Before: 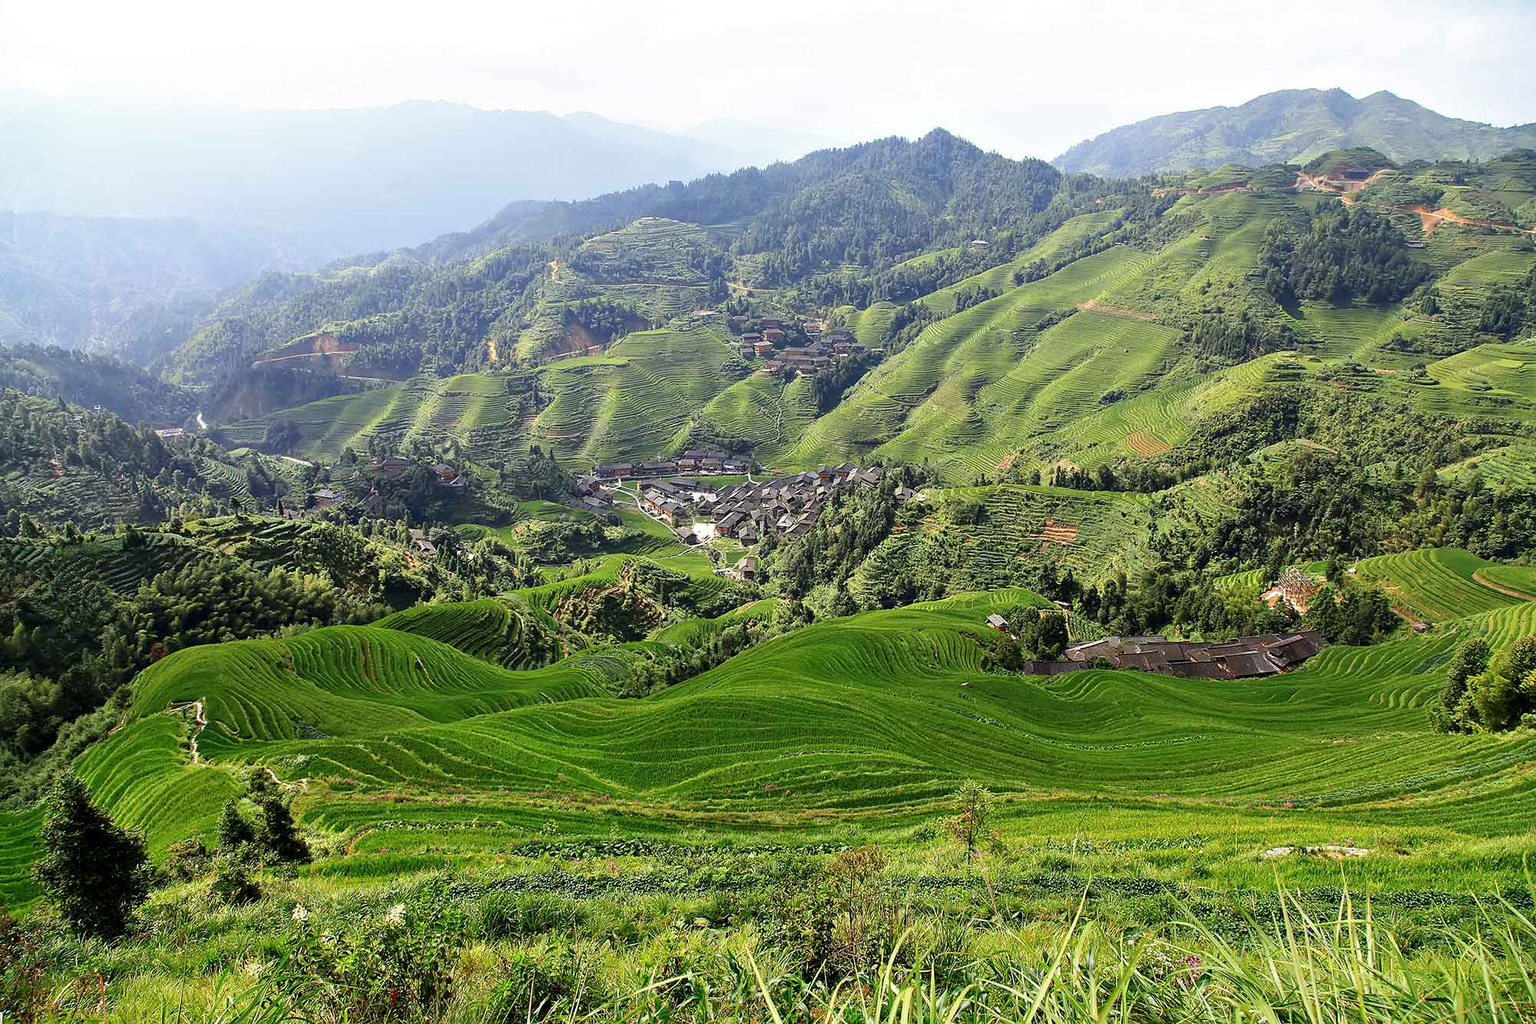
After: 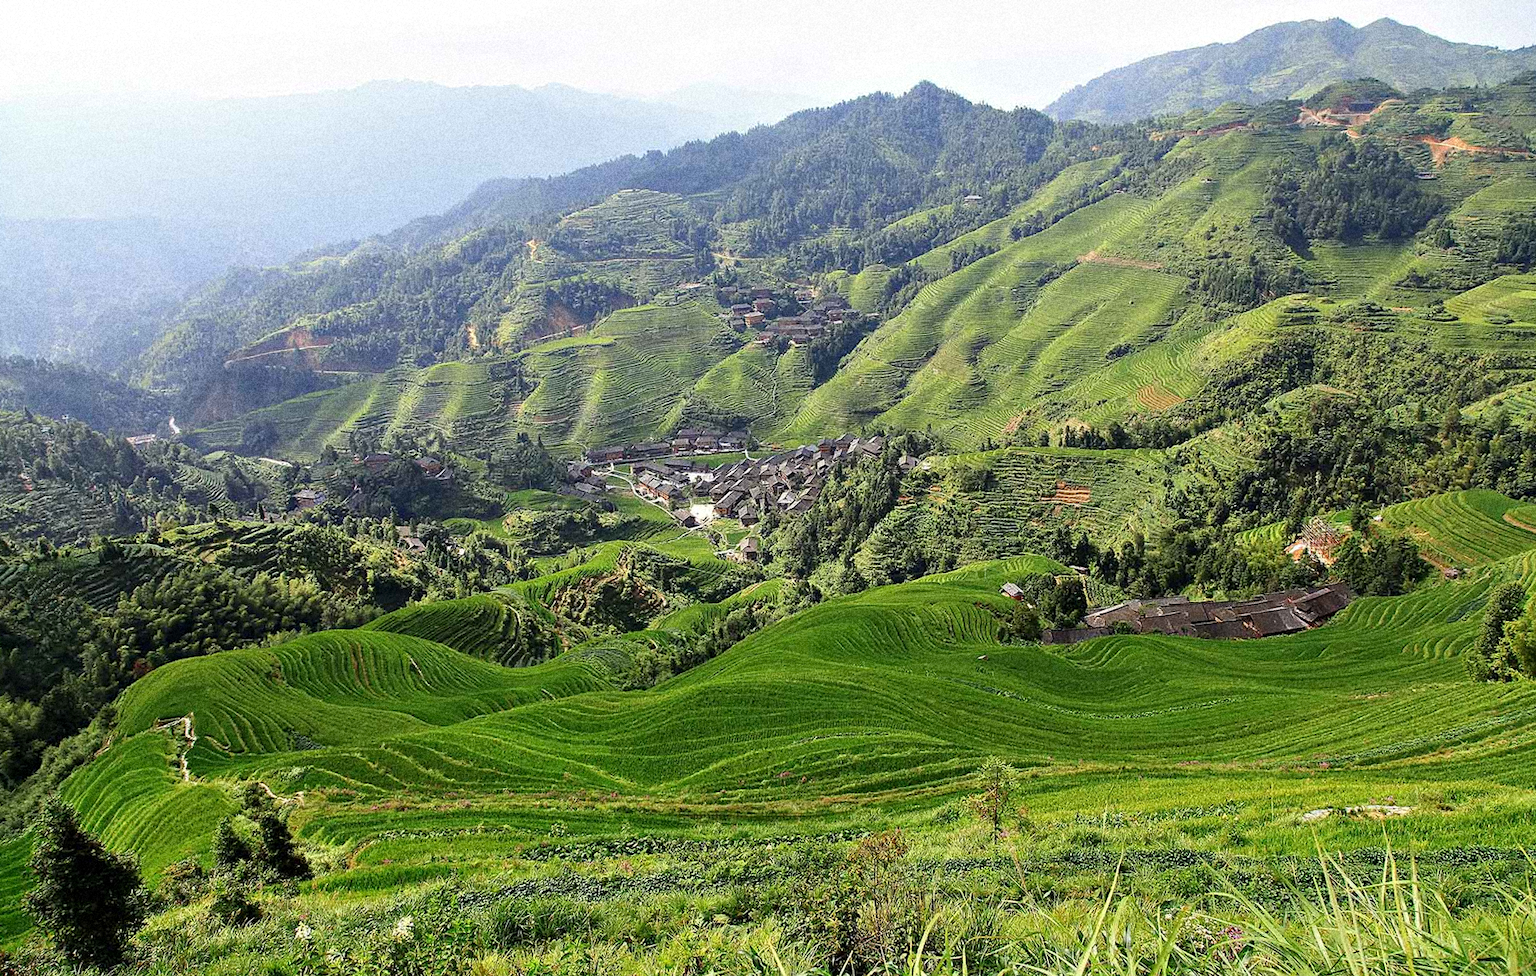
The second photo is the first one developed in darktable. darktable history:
white balance: emerald 1
rotate and perspective: rotation -3°, crop left 0.031, crop right 0.968, crop top 0.07, crop bottom 0.93
crop: left 0.434%, top 0.485%, right 0.244%, bottom 0.386%
grain: coarseness 14.49 ISO, strength 48.04%, mid-tones bias 35%
